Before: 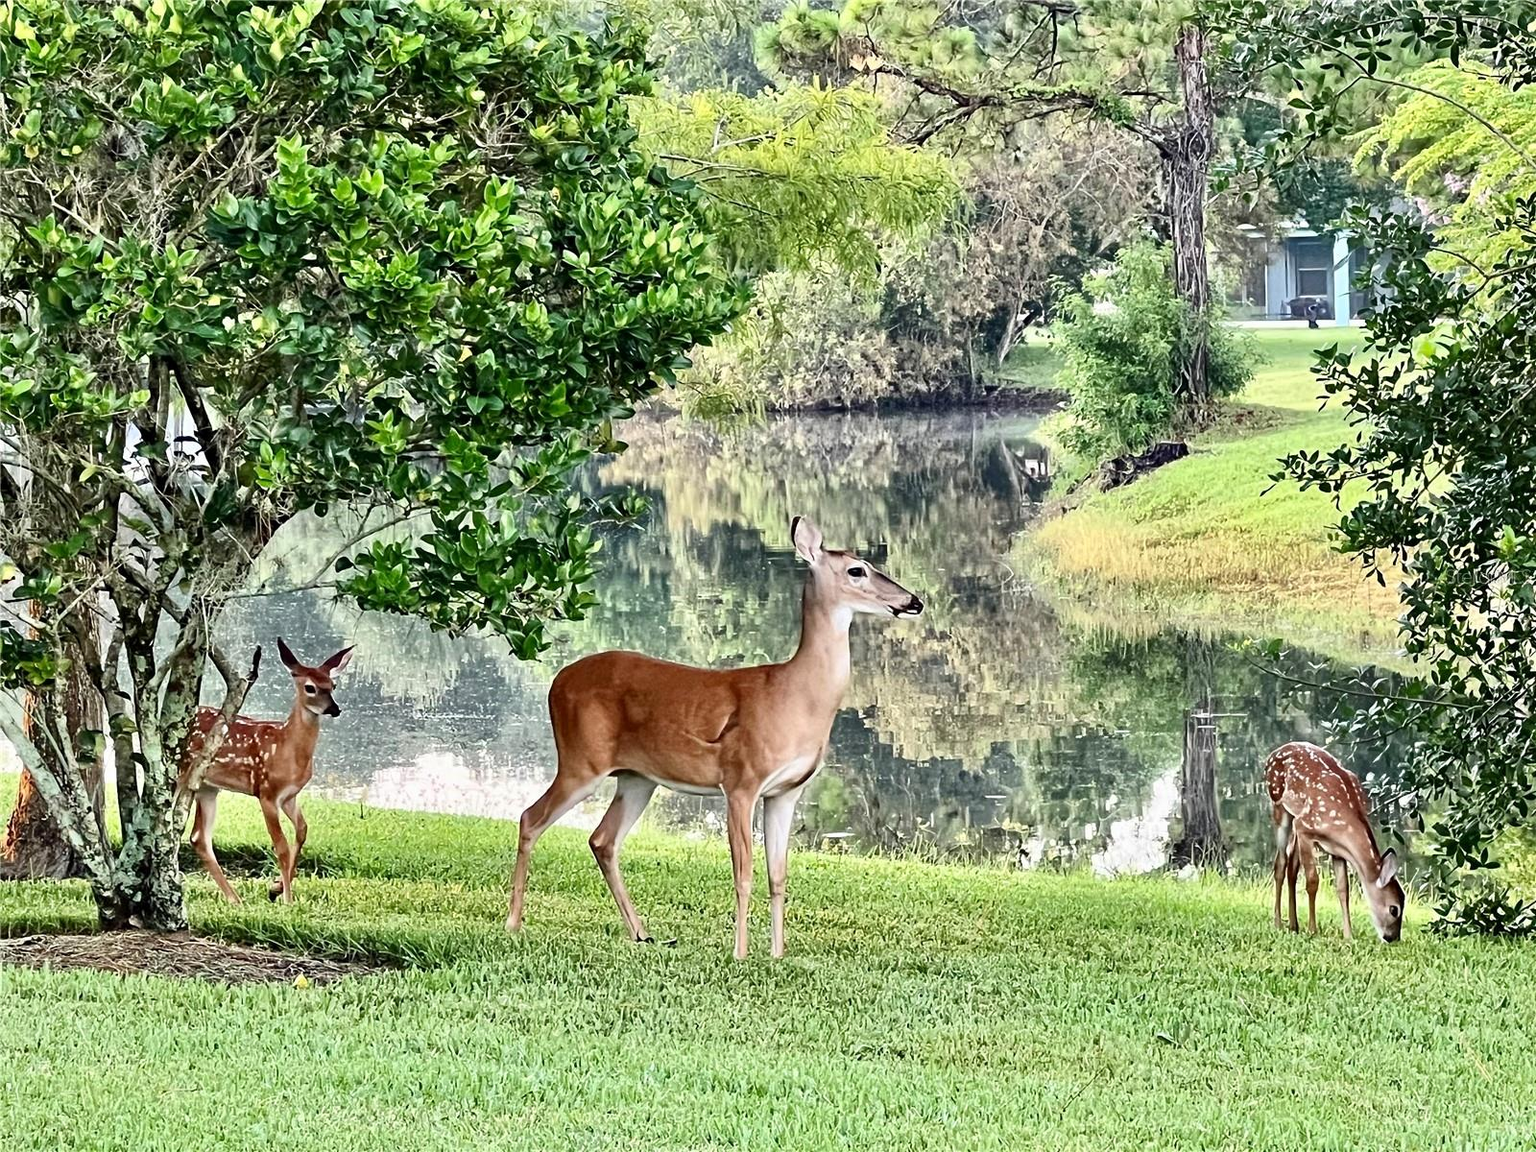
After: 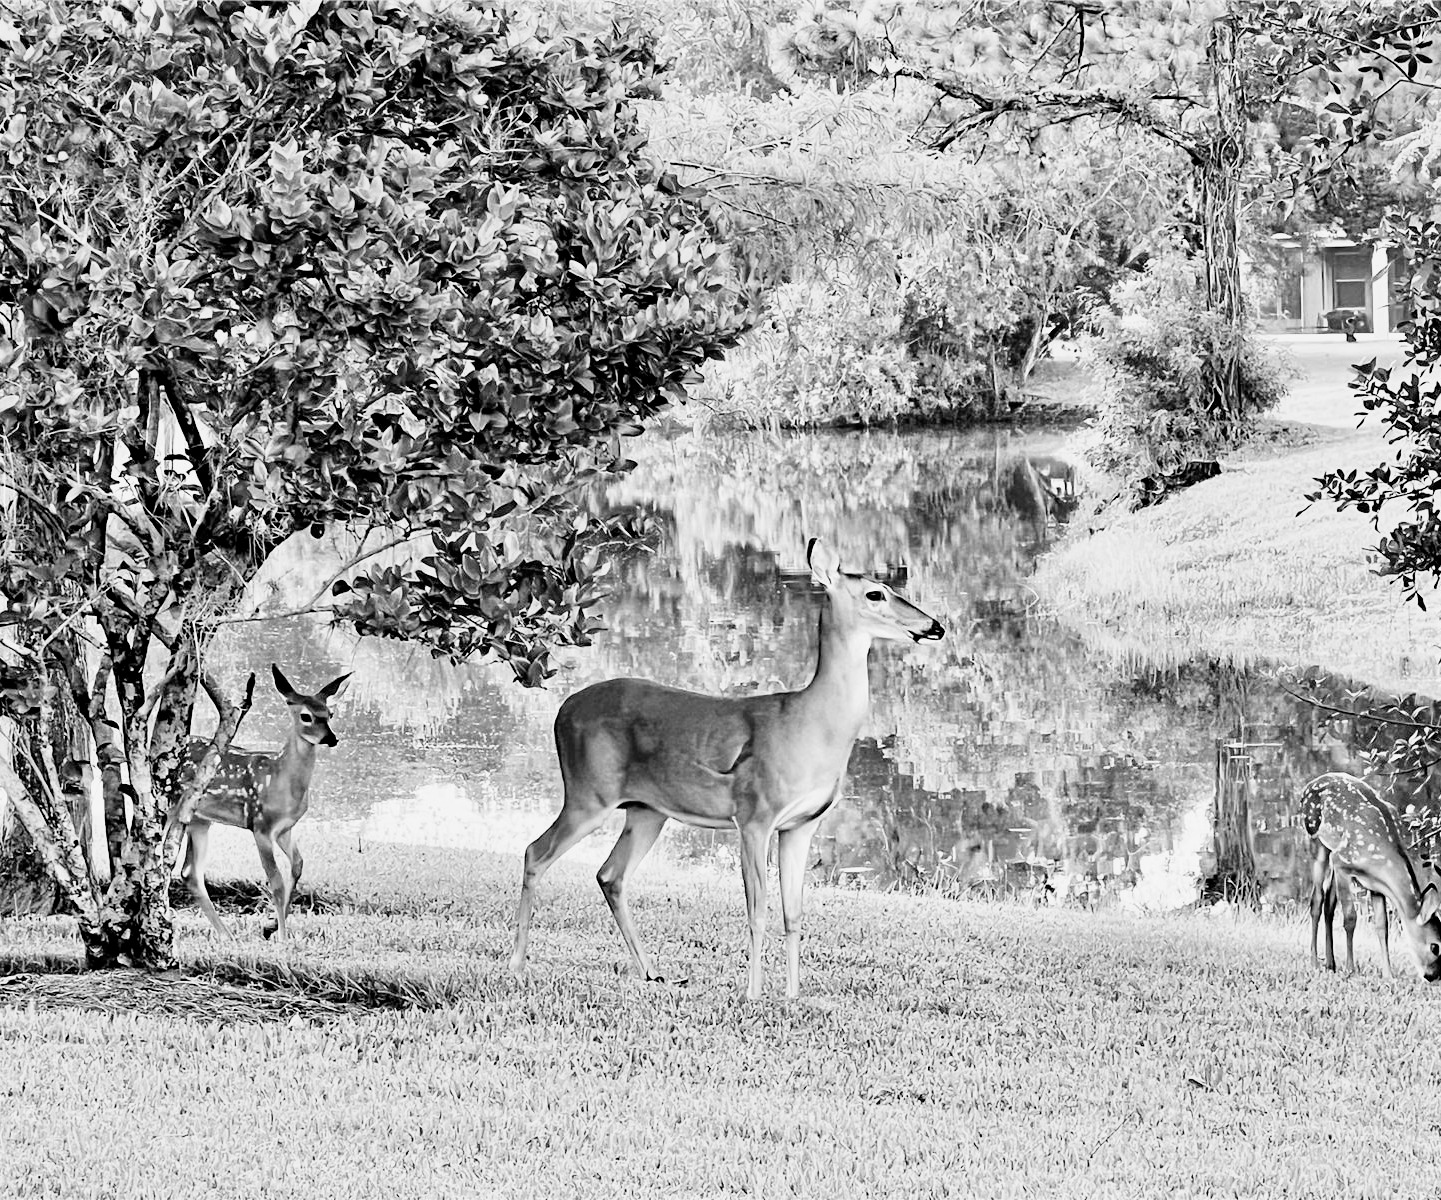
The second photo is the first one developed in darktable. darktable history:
crop and rotate: left 1.088%, right 8.807%
exposure: exposure 0.921 EV, compensate highlight preservation false
filmic rgb: black relative exposure -4.4 EV, white relative exposure 5 EV, threshold 3 EV, hardness 2.23, latitude 40.06%, contrast 1.15, highlights saturation mix 10%, shadows ↔ highlights balance 1.04%, preserve chrominance RGB euclidean norm (legacy), color science v4 (2020), enable highlight reconstruction true
contrast brightness saturation: contrast 0.15, brightness -0.01, saturation 0.1
monochrome: on, module defaults
color calibration: illuminant F (fluorescent), F source F9 (Cool White Deluxe 4150 K) – high CRI, x 0.374, y 0.373, temperature 4158.34 K
